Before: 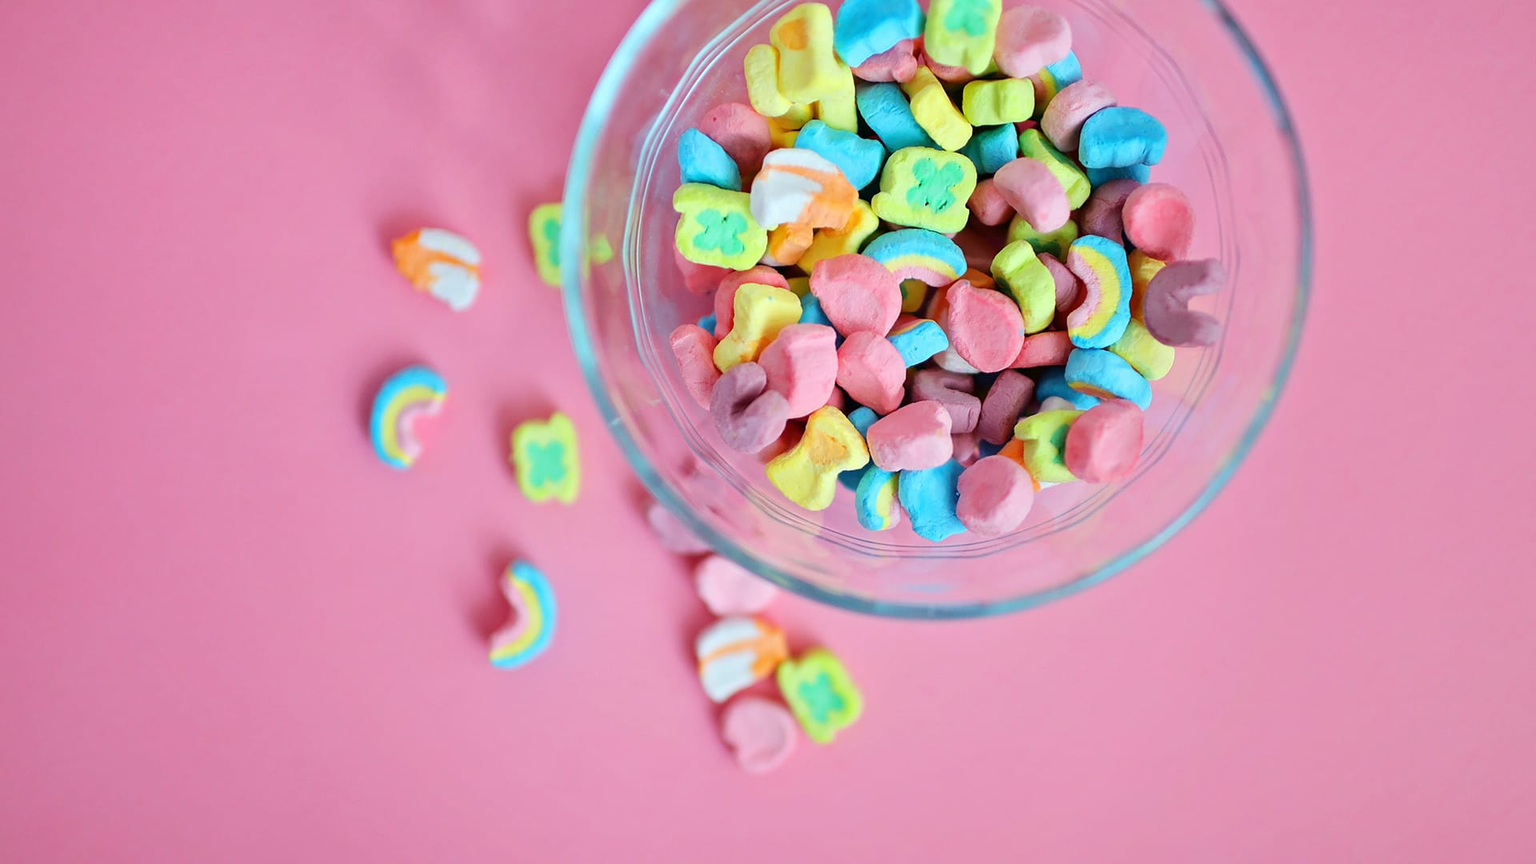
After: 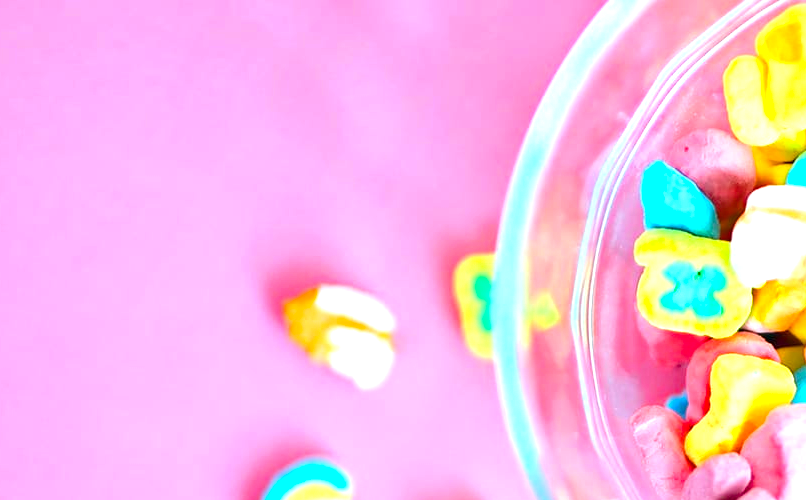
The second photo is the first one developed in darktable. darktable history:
exposure: black level correction 0, exposure 1.2 EV, compensate exposure bias true, compensate highlight preservation false
crop and rotate: left 10.817%, top 0.062%, right 47.194%, bottom 53.626%
color balance rgb: perceptual saturation grading › global saturation 30%, global vibrance 10%
